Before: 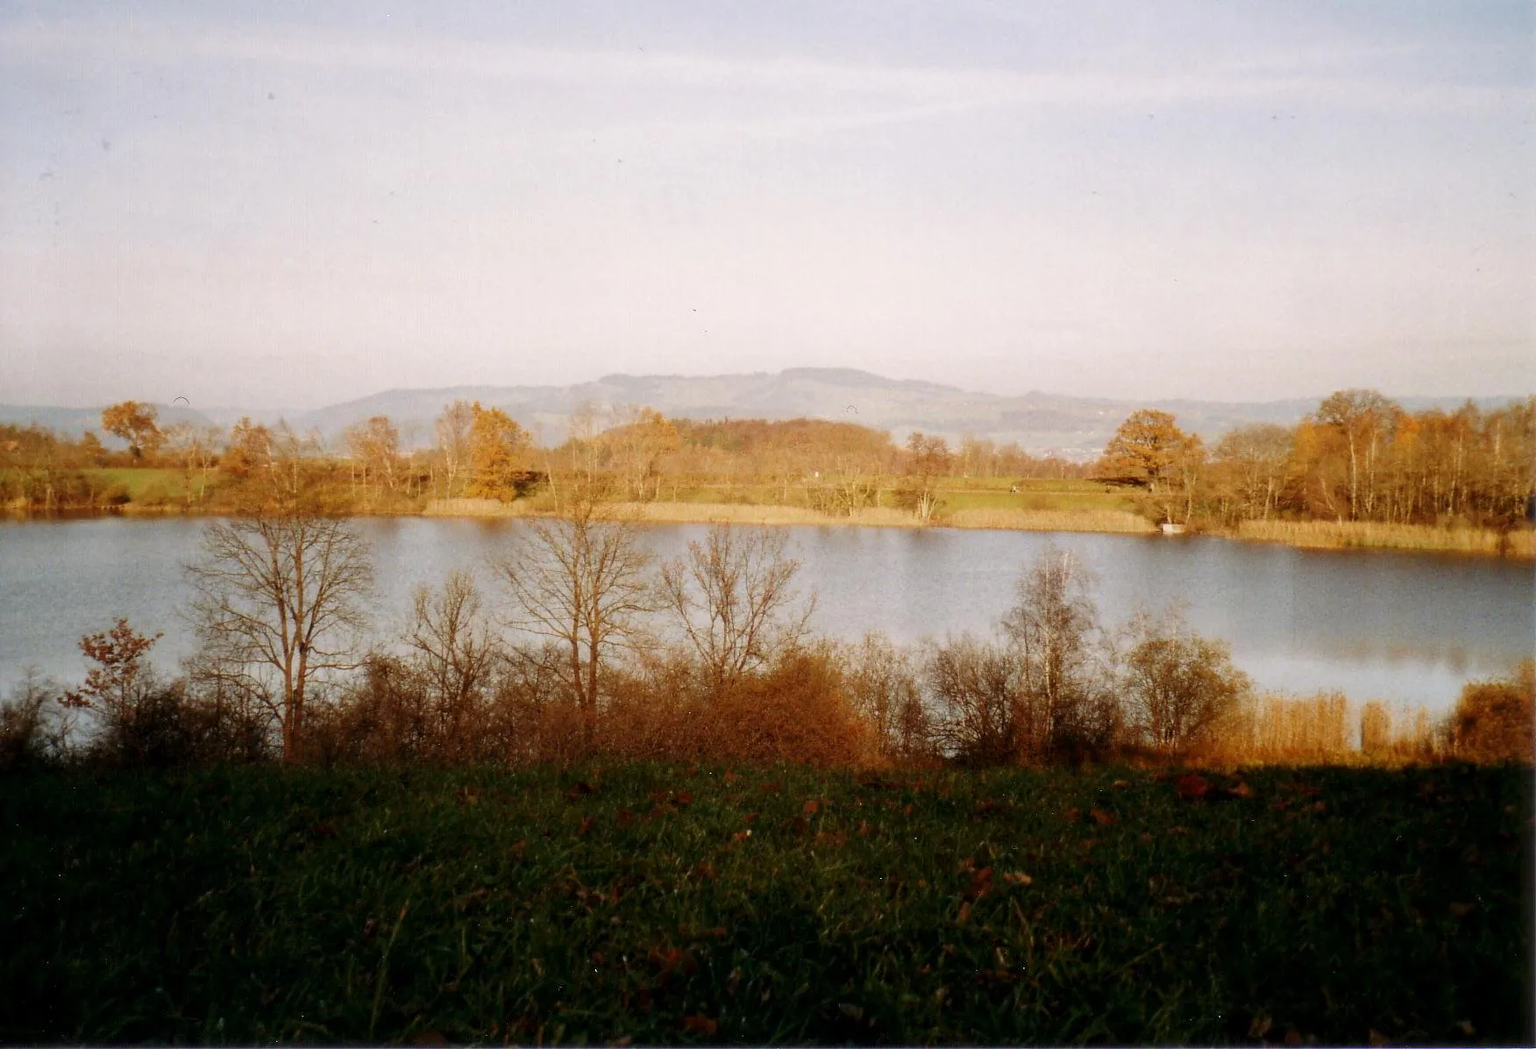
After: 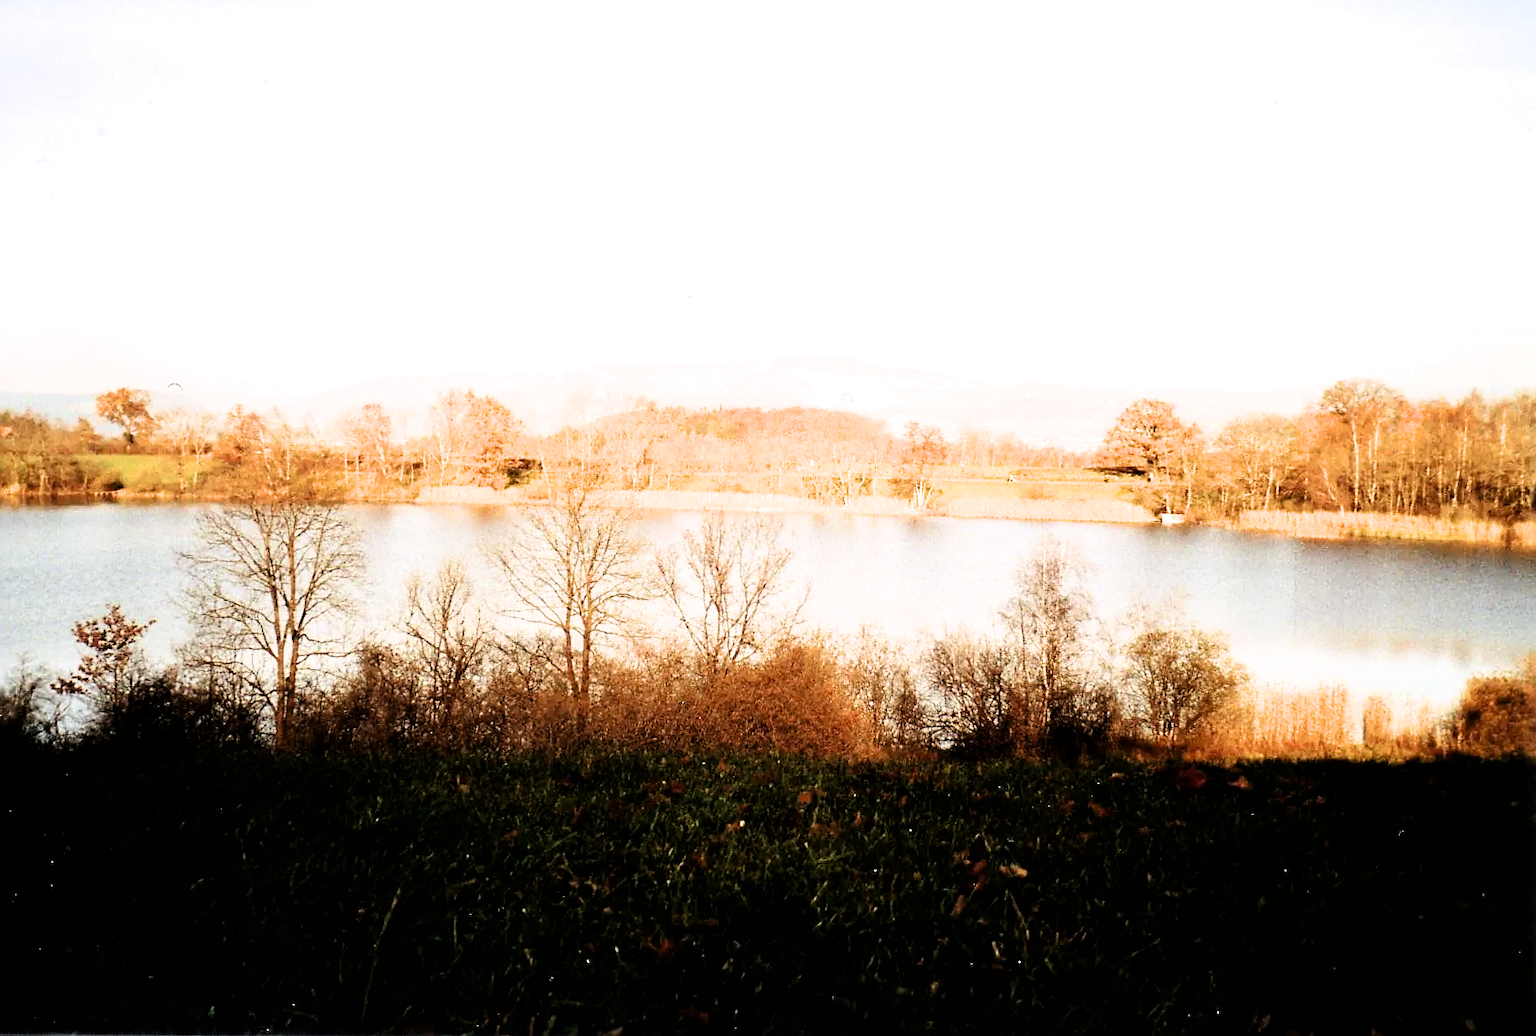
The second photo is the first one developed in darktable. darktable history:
sharpen: on, module defaults
rotate and perspective: rotation 0.192°, lens shift (horizontal) -0.015, crop left 0.005, crop right 0.996, crop top 0.006, crop bottom 0.99
crop: top 1.049%, right 0.001%
filmic rgb: black relative exposure -5.42 EV, white relative exposure 2.85 EV, dynamic range scaling -37.73%, hardness 4, contrast 1.605, highlights saturation mix -0.93%
exposure: exposure 1.15 EV, compensate highlight preservation false
